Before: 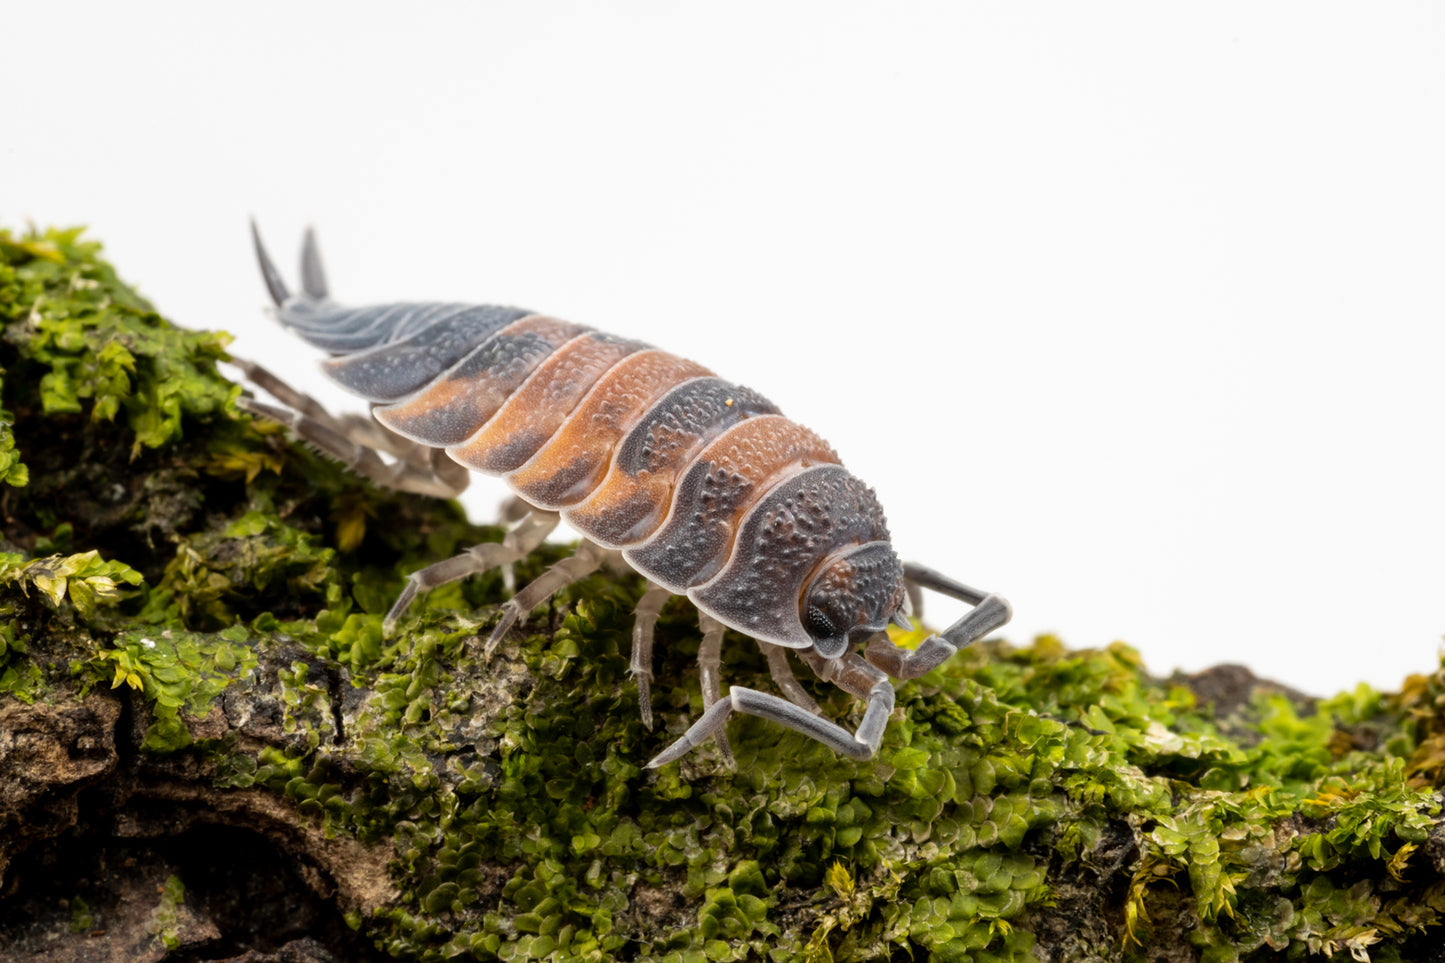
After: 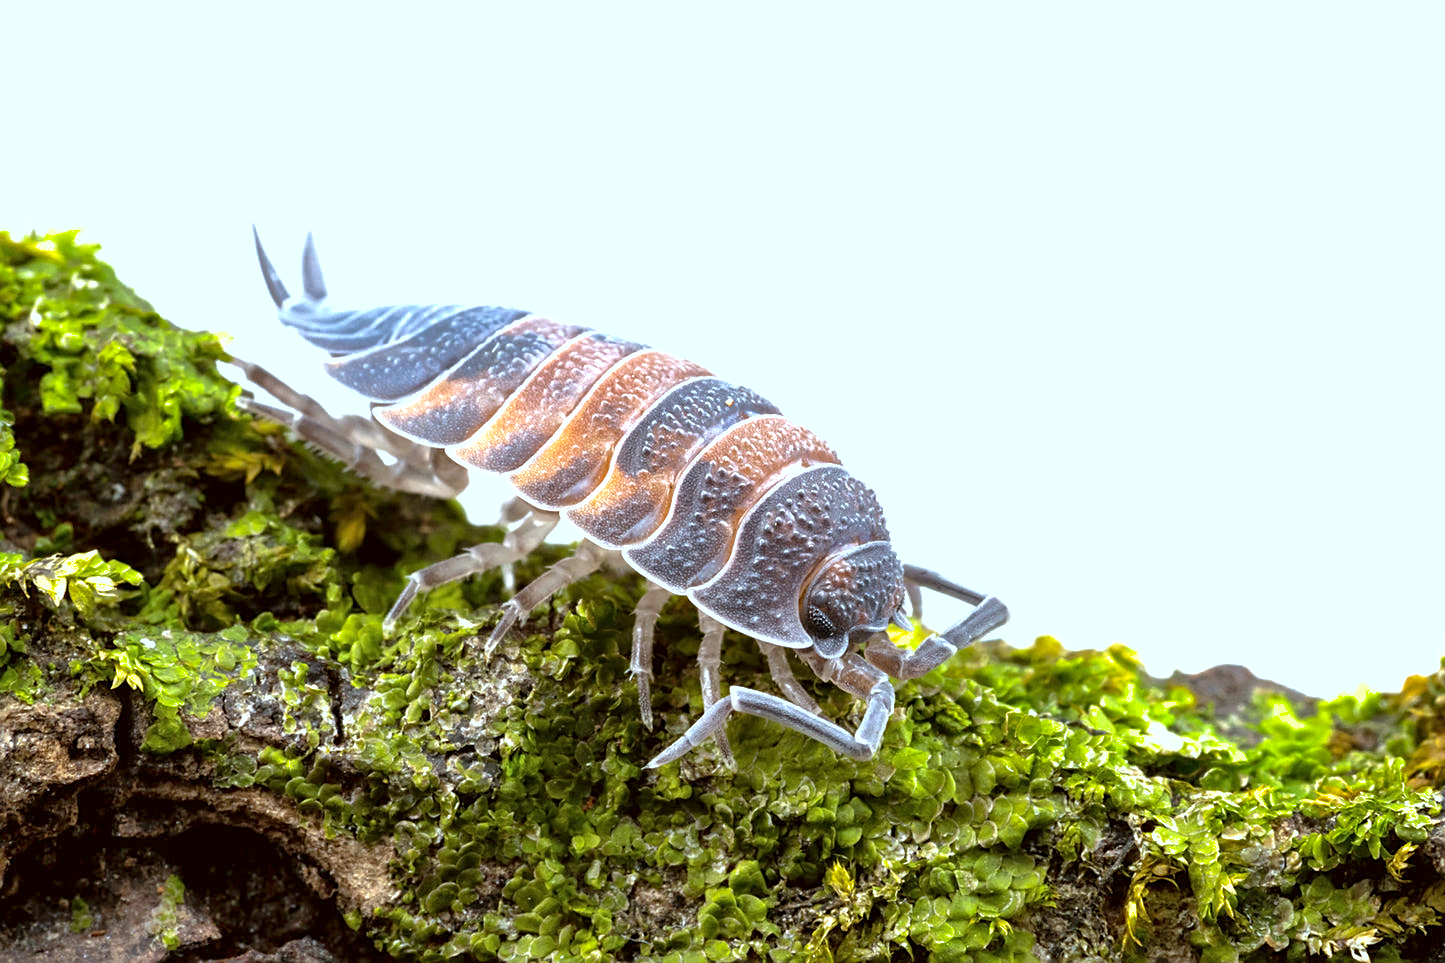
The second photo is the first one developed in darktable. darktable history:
shadows and highlights: on, module defaults
sharpen: on, module defaults
white balance: red 0.926, green 1.003, blue 1.133
color correction: highlights a* -3.28, highlights b* -6.24, shadows a* 3.1, shadows b* 5.19
exposure: black level correction 0, exposure 1 EV, compensate highlight preservation false
